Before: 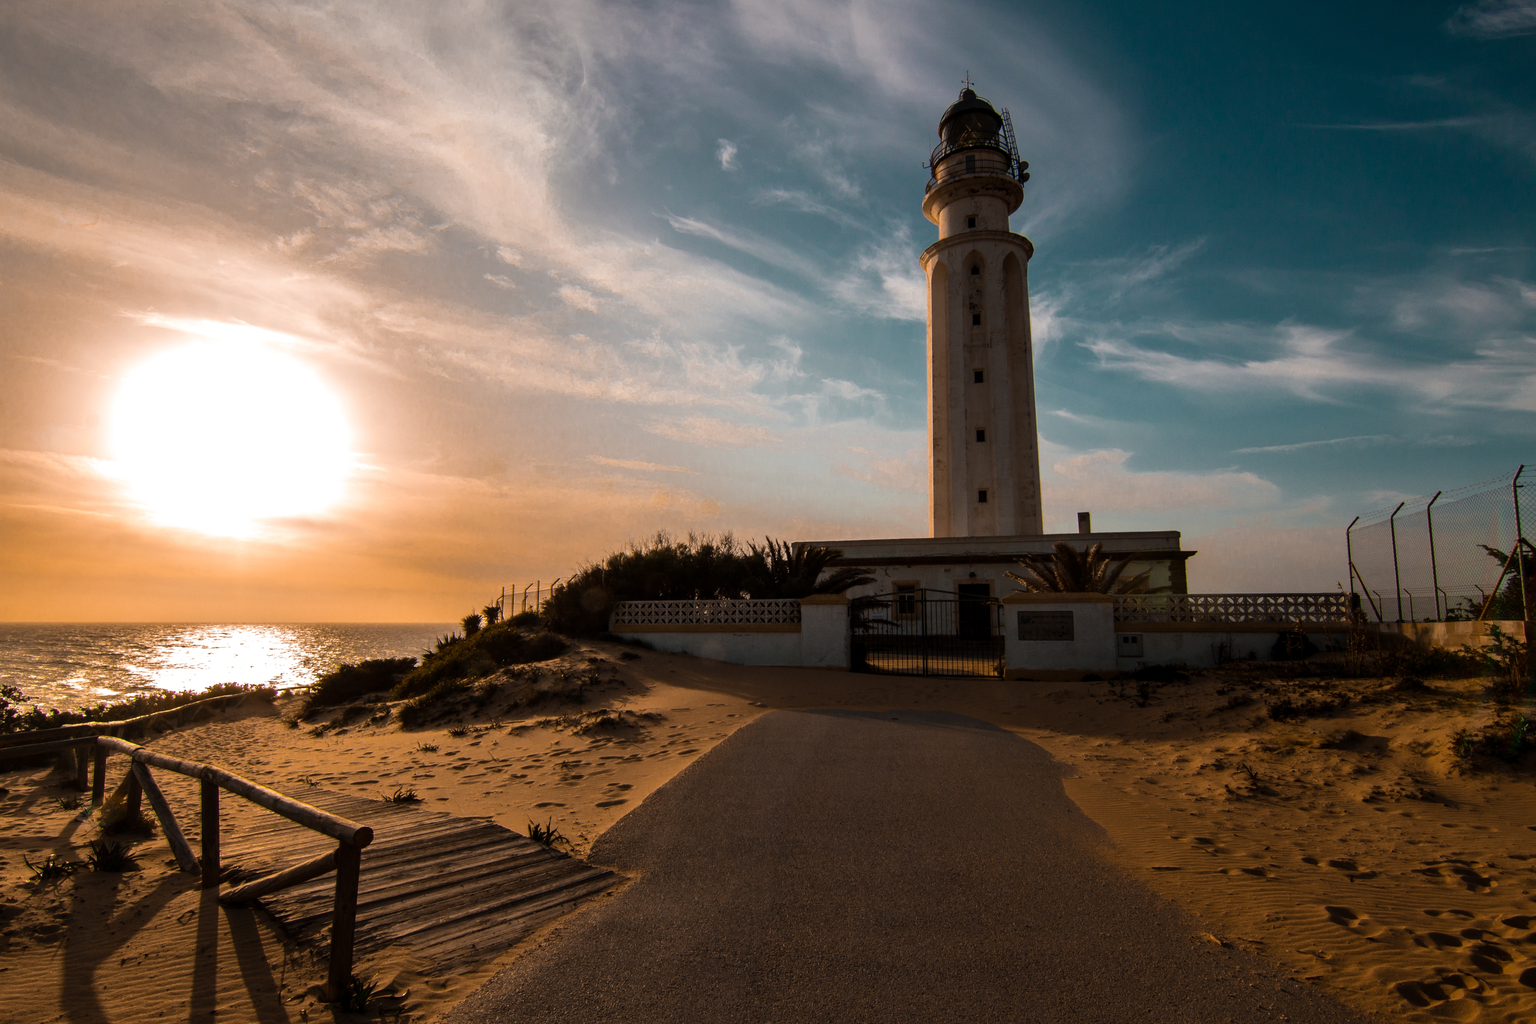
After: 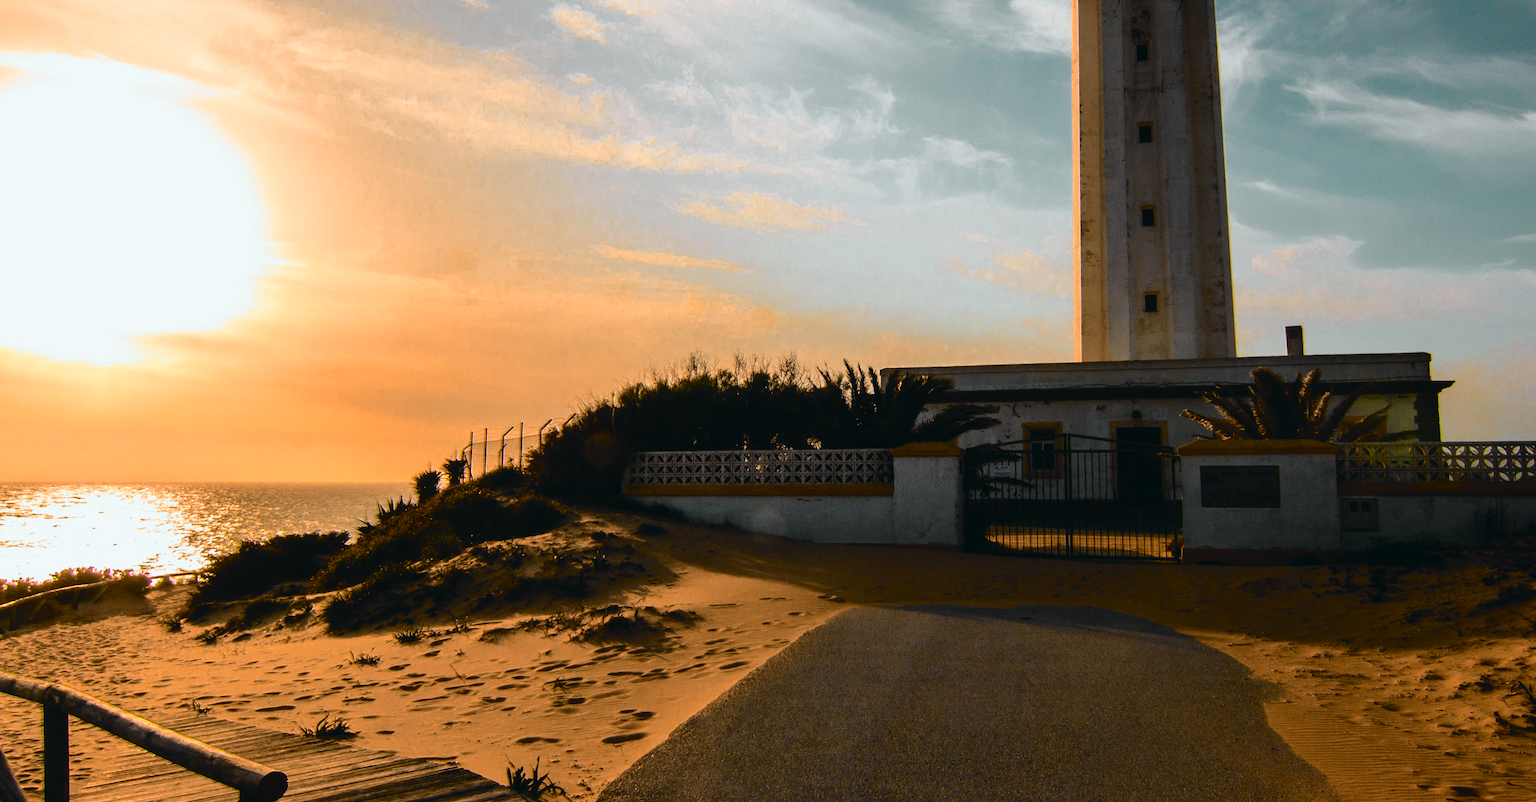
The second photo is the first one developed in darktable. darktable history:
tone equalizer: on, module defaults
tone curve: curves: ch0 [(0.001, 0.029) (0.084, 0.074) (0.162, 0.165) (0.304, 0.382) (0.466, 0.576) (0.654, 0.741) (0.848, 0.906) (0.984, 0.963)]; ch1 [(0, 0) (0.34, 0.235) (0.46, 0.46) (0.515, 0.502) (0.553, 0.567) (0.764, 0.815) (1, 1)]; ch2 [(0, 0) (0.44, 0.458) (0.479, 0.492) (0.524, 0.507) (0.547, 0.579) (0.673, 0.712) (1, 1)], color space Lab, independent channels, preserve colors none
crop: left 11.123%, top 27.61%, right 18.3%, bottom 17.034%
